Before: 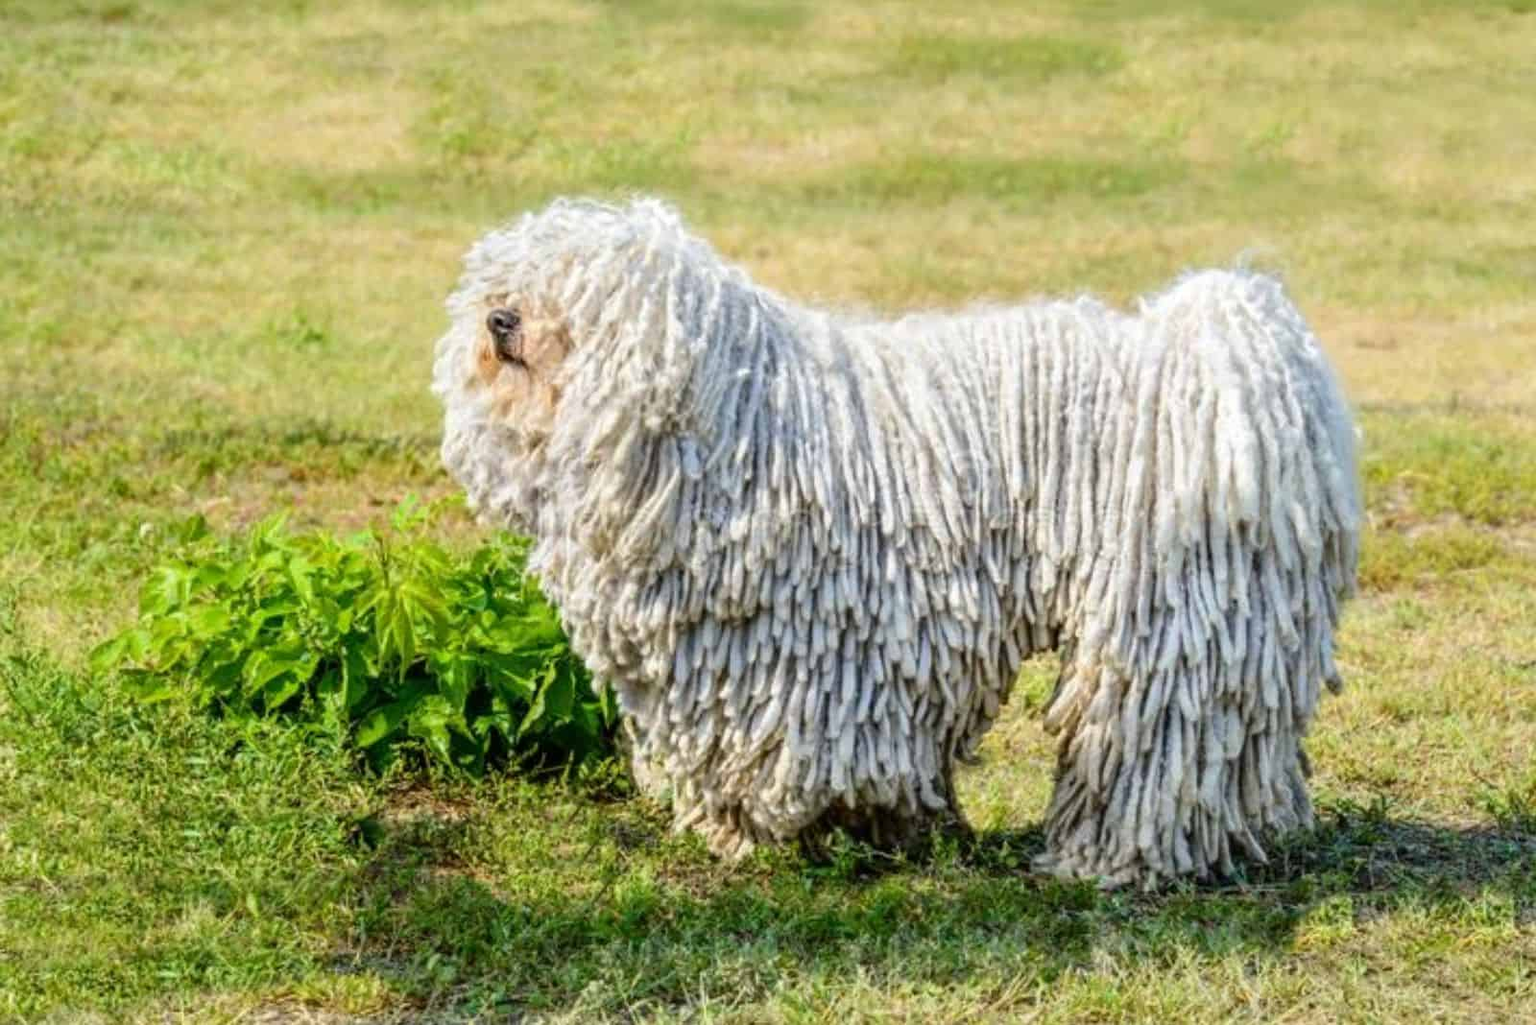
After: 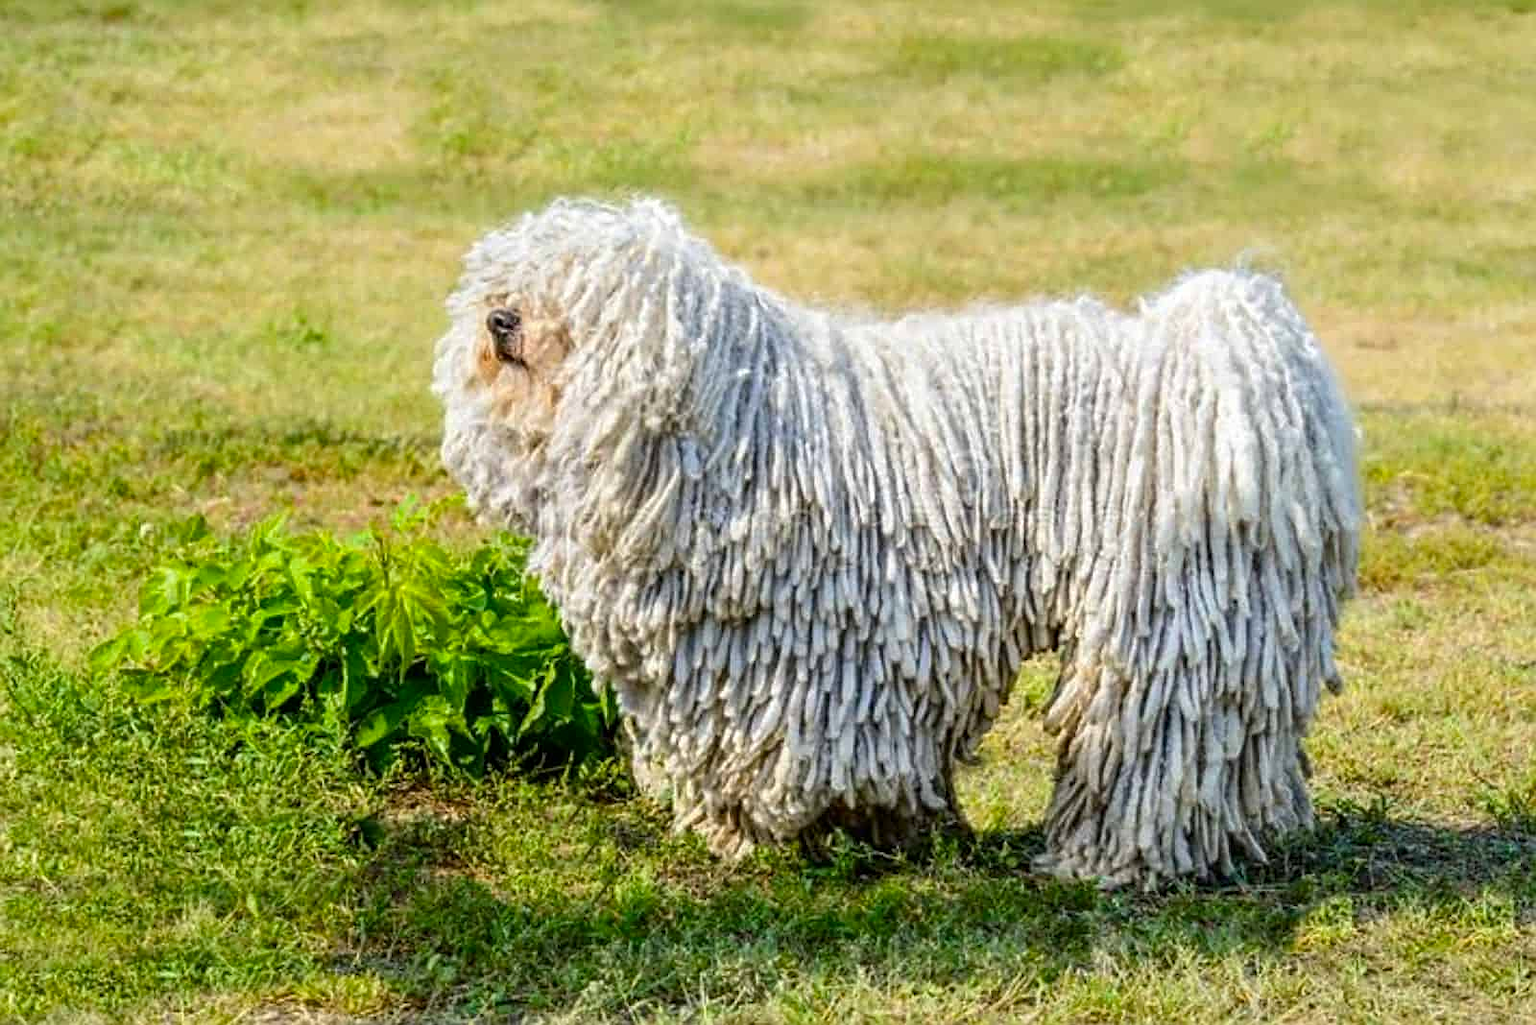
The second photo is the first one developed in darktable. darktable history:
contrast brightness saturation: contrast 0.031, brightness -0.036
color balance rgb: perceptual saturation grading › global saturation 10.165%
sharpen: on, module defaults
